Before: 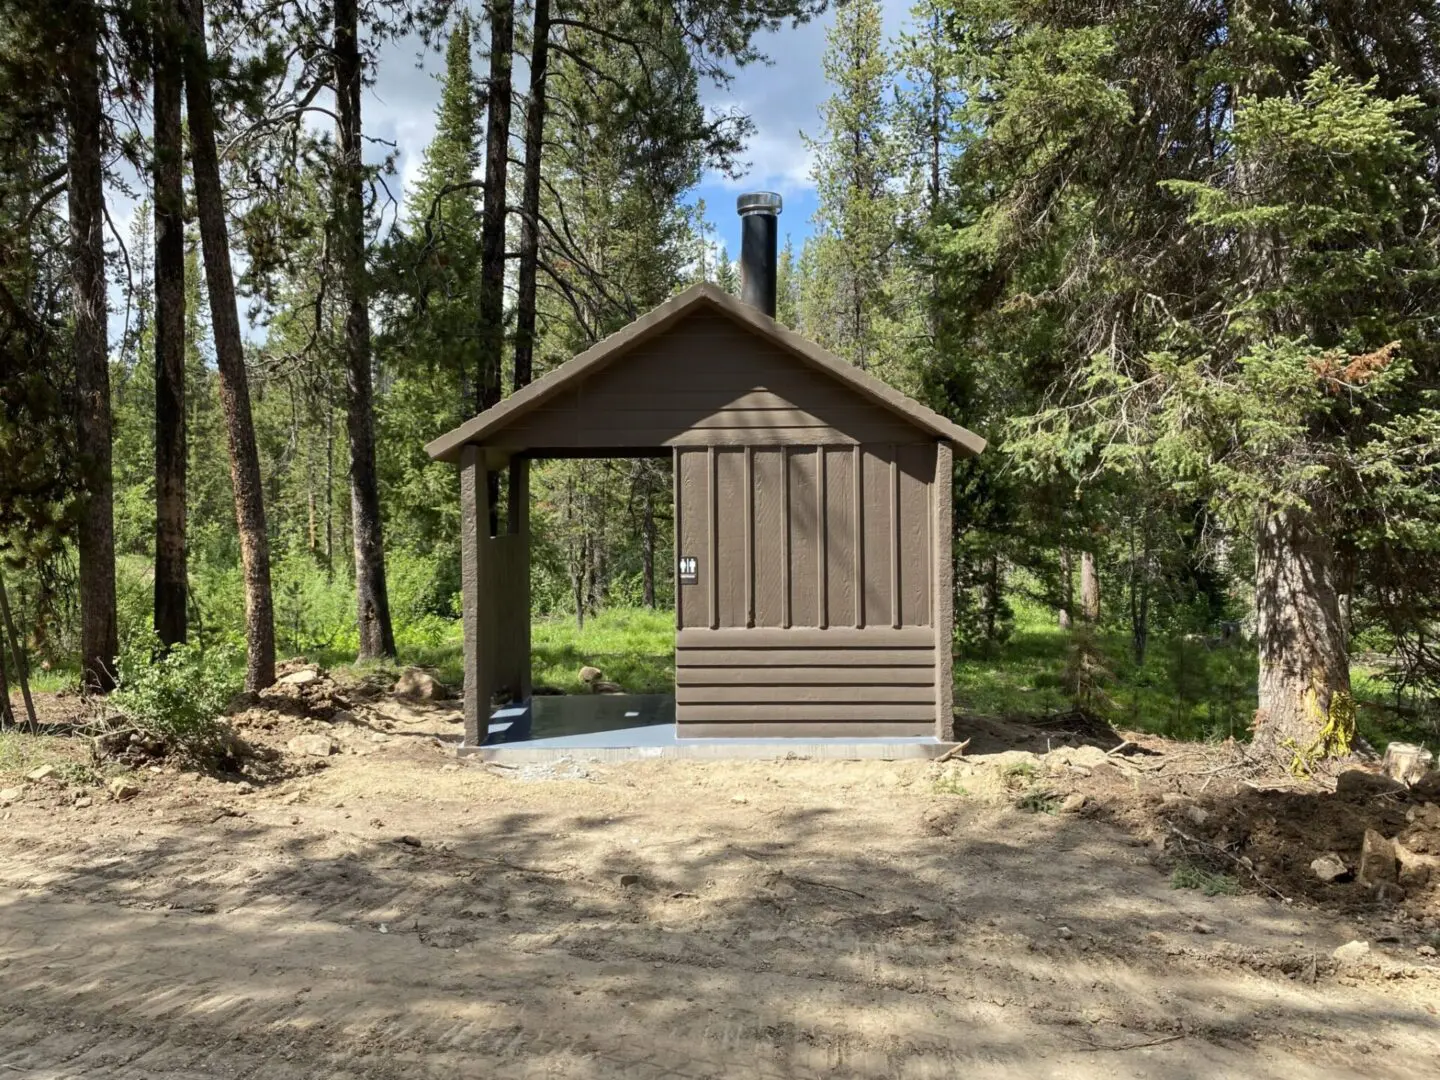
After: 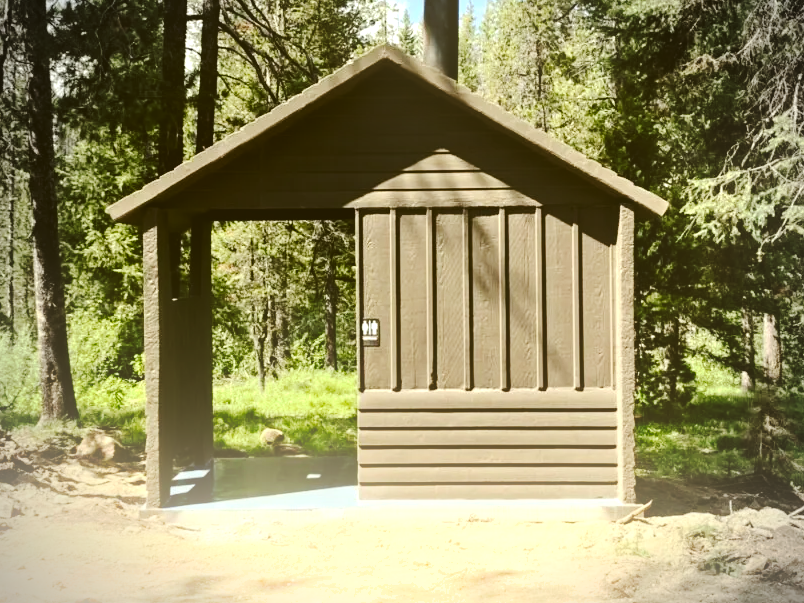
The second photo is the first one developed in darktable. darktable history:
crop and rotate: left 22.13%, top 22.054%, right 22.026%, bottom 22.102%
exposure: black level correction -0.015, exposure -0.125 EV, compensate highlight preservation false
color correction: highlights a* -1.43, highlights b* 10.12, shadows a* 0.395, shadows b* 19.35
bloom: size 16%, threshold 98%, strength 20%
vignetting: fall-off start 71.74%
tone equalizer: -8 EV -1.08 EV, -7 EV -1.01 EV, -6 EV -0.867 EV, -5 EV -0.578 EV, -3 EV 0.578 EV, -2 EV 0.867 EV, -1 EV 1.01 EV, +0 EV 1.08 EV, edges refinement/feathering 500, mask exposure compensation -1.57 EV, preserve details no
tone curve: curves: ch0 [(0, 0) (0.003, 0.036) (0.011, 0.039) (0.025, 0.039) (0.044, 0.043) (0.069, 0.05) (0.1, 0.072) (0.136, 0.102) (0.177, 0.144) (0.224, 0.204) (0.277, 0.288) (0.335, 0.384) (0.399, 0.477) (0.468, 0.575) (0.543, 0.652) (0.623, 0.724) (0.709, 0.785) (0.801, 0.851) (0.898, 0.915) (1, 1)], preserve colors none
shadows and highlights: white point adjustment 0.05, highlights color adjustment 55.9%, soften with gaussian
